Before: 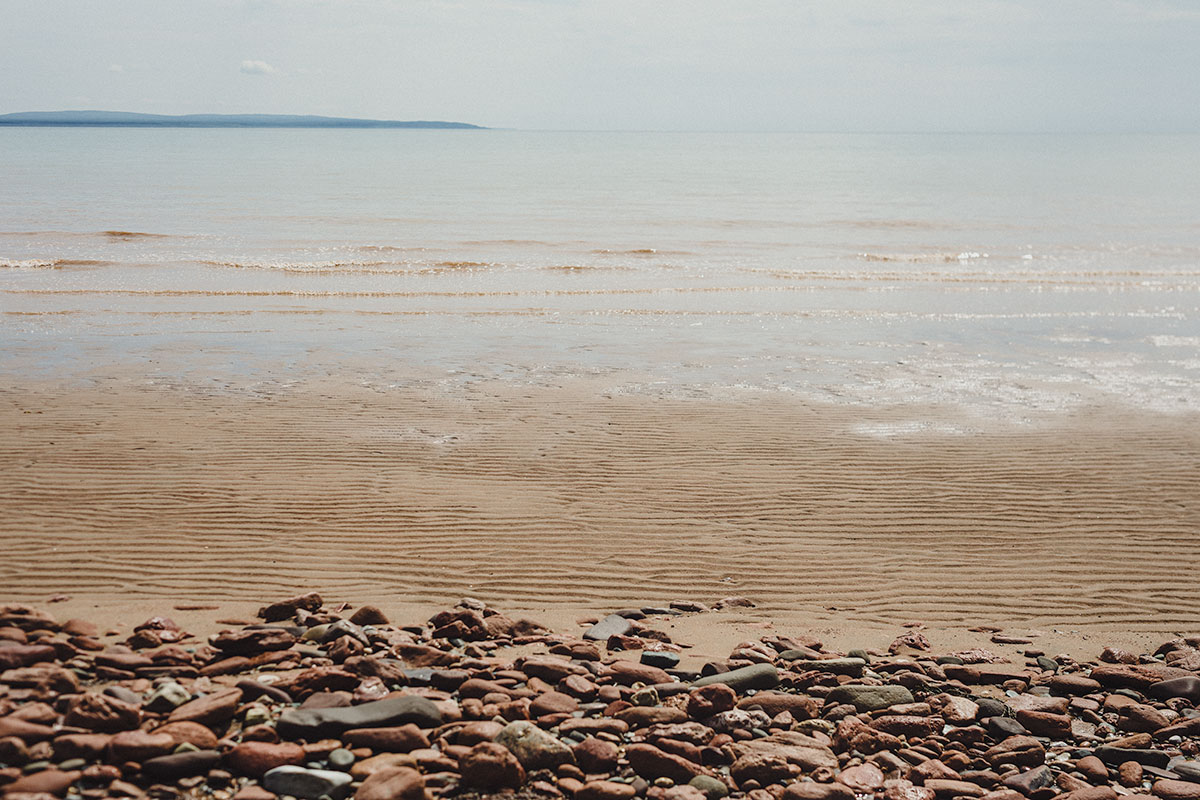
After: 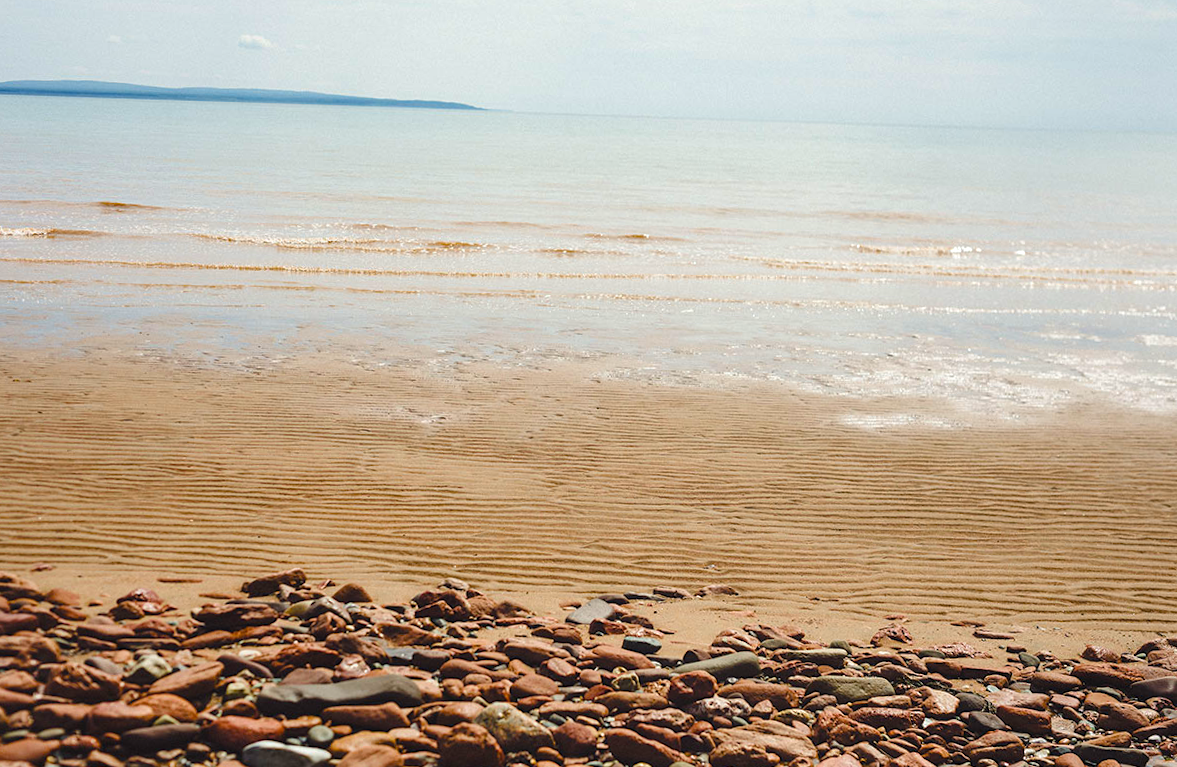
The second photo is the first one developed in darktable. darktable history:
color balance rgb: perceptual saturation grading › global saturation 36%, perceptual brilliance grading › global brilliance 10%, global vibrance 20%
rotate and perspective: rotation 1.57°, crop left 0.018, crop right 0.982, crop top 0.039, crop bottom 0.961
shadows and highlights: shadows 25, highlights -25
